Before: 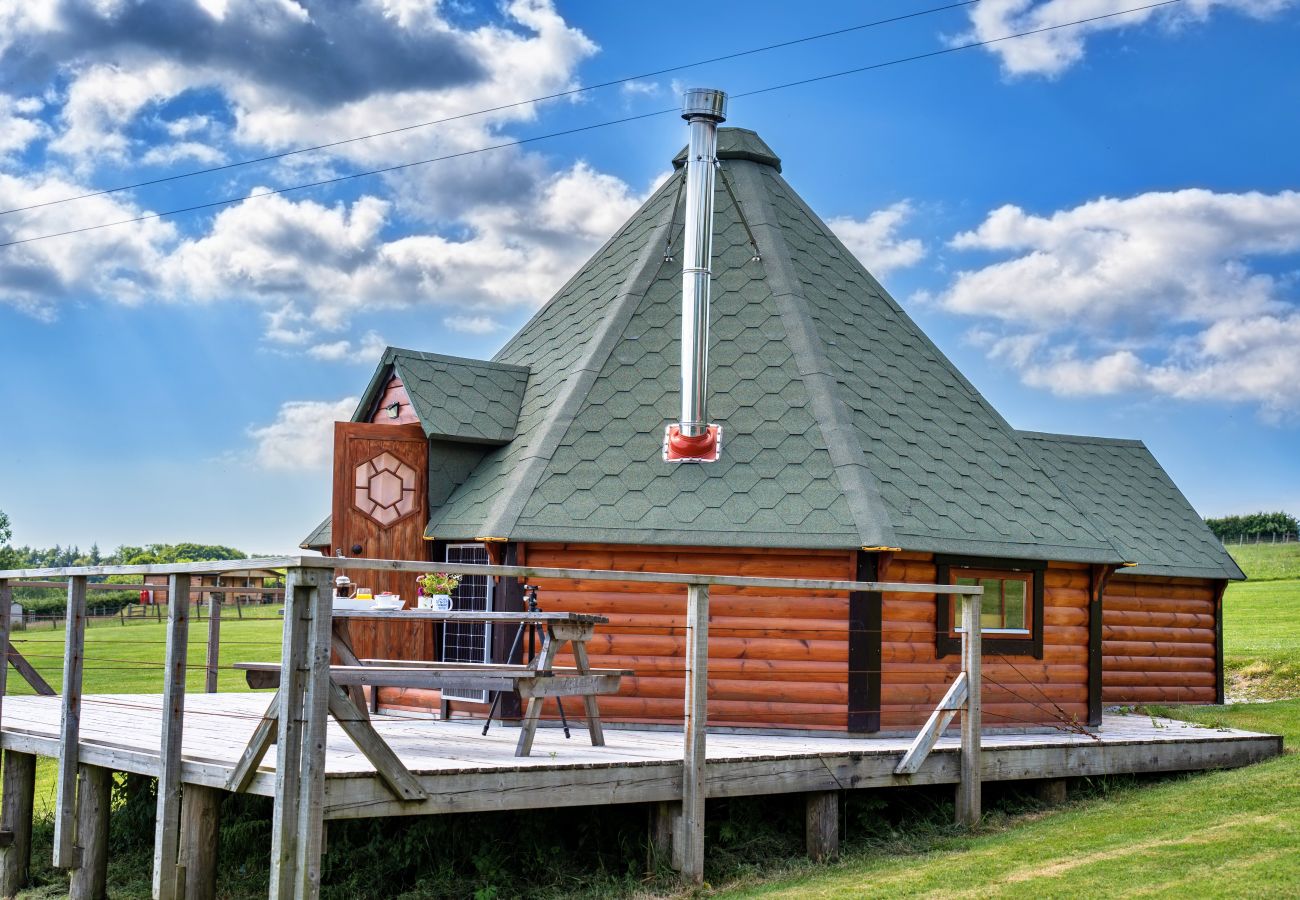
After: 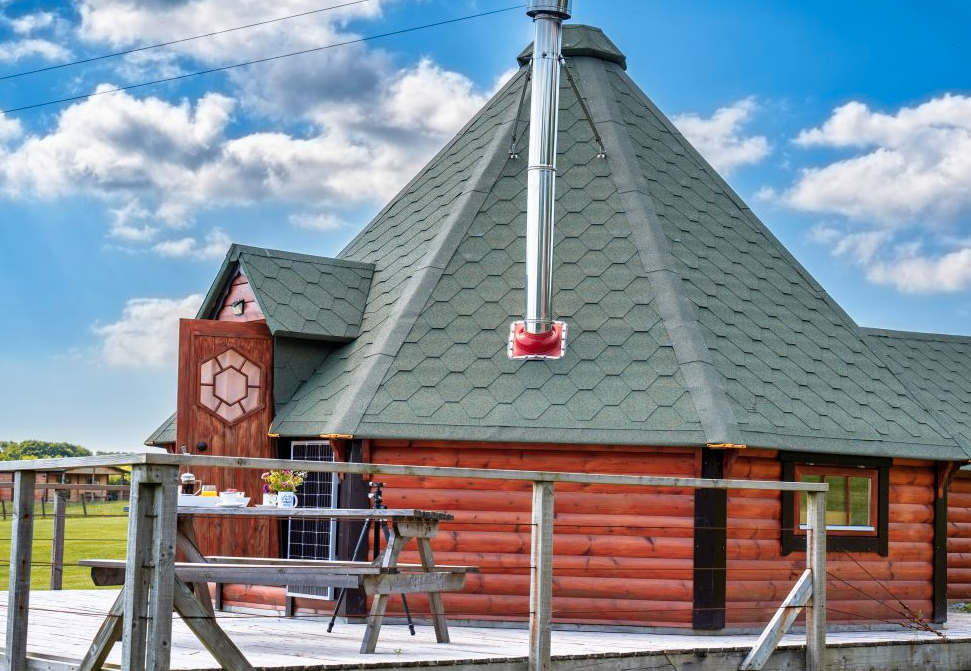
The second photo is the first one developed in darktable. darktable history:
crop and rotate: left 11.977%, top 11.489%, right 13.29%, bottom 13.854%
color zones: curves: ch1 [(0.309, 0.524) (0.41, 0.329) (0.508, 0.509)]; ch2 [(0.25, 0.457) (0.75, 0.5)]
exposure: black level correction 0.001, compensate highlight preservation false
